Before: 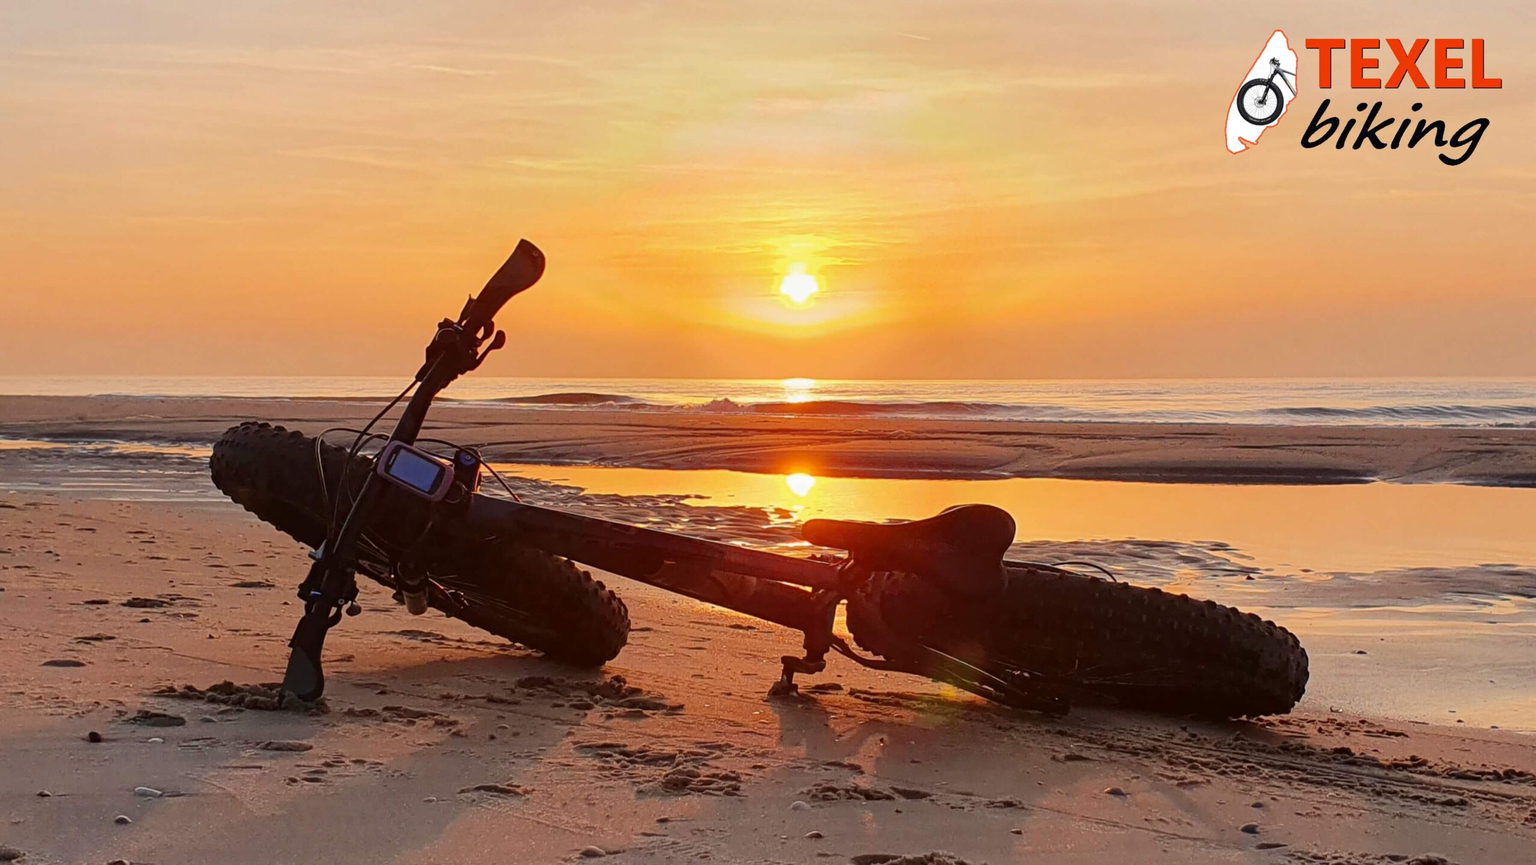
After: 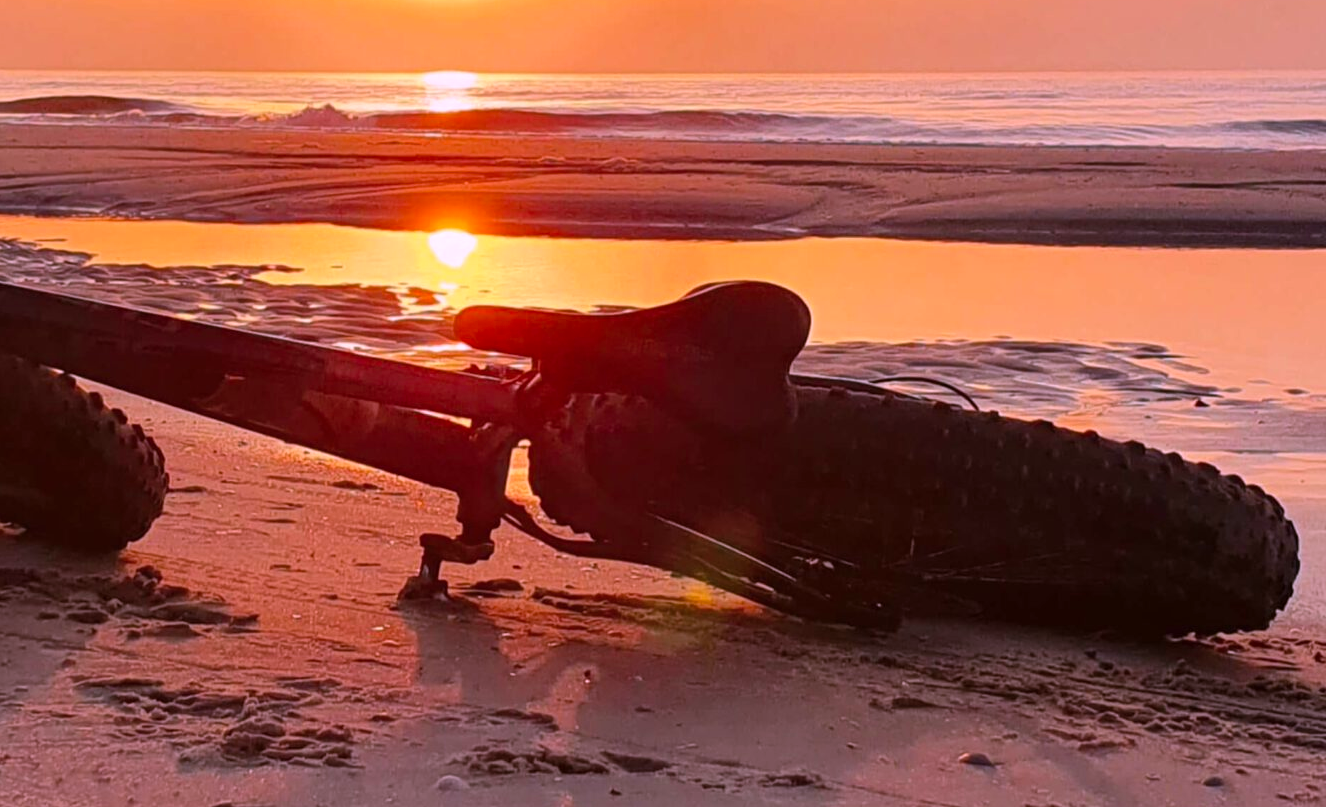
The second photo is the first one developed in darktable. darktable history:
color correction: highlights a* 15.46, highlights b* -20.56
exposure: compensate highlight preservation false
color balance: output saturation 110%
crop: left 34.479%, top 38.822%, right 13.718%, bottom 5.172%
